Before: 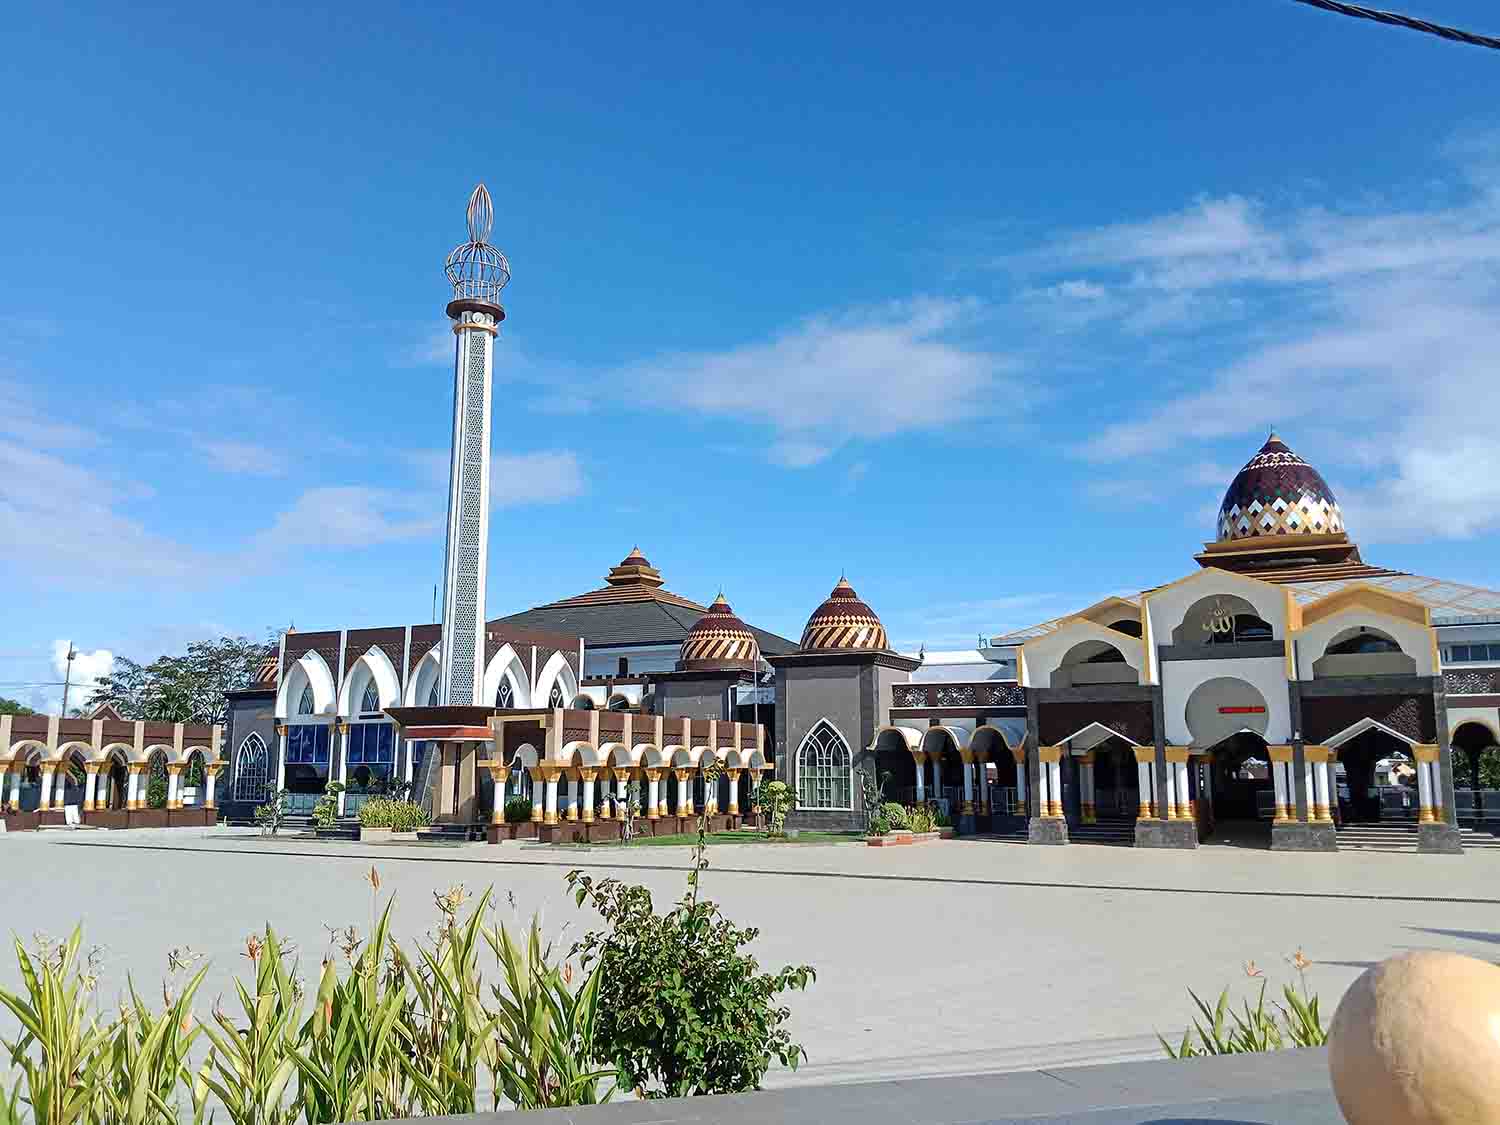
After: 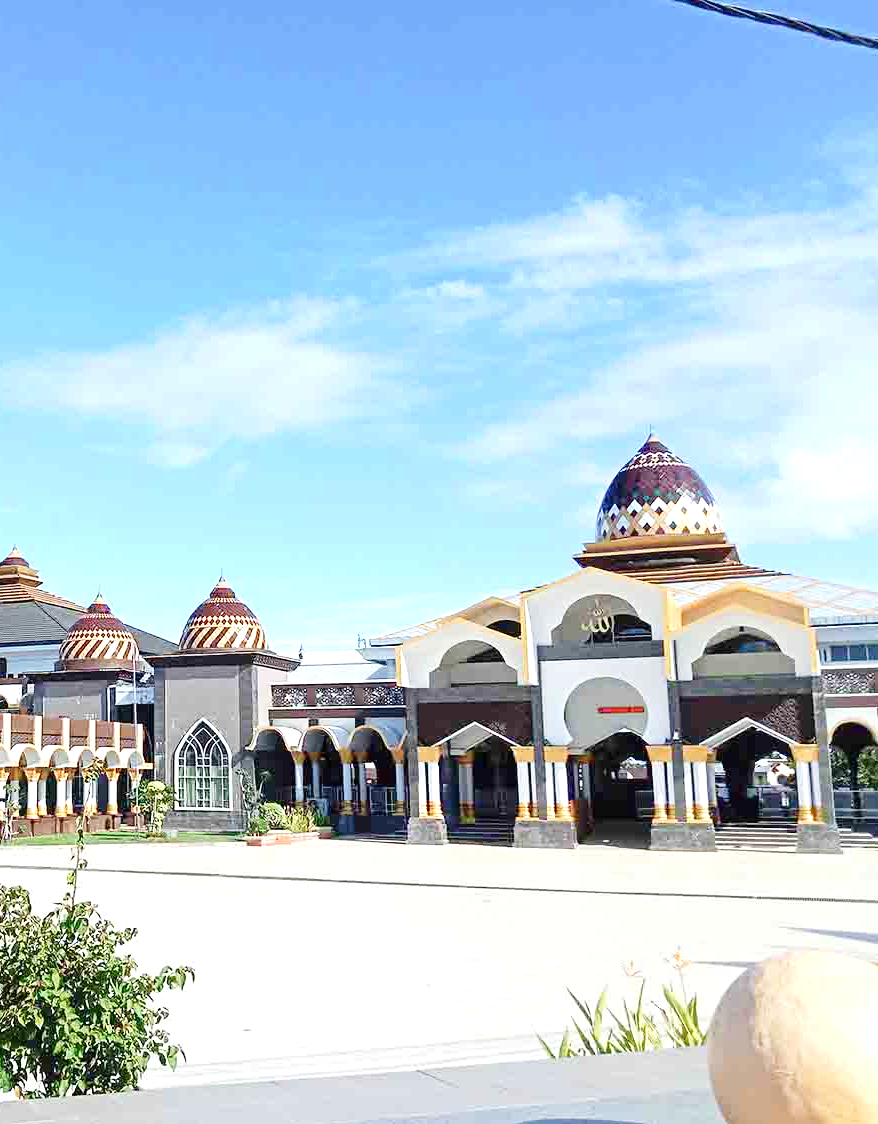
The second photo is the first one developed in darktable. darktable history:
tone curve: curves: ch0 [(0, 0) (0.003, 0.004) (0.011, 0.015) (0.025, 0.033) (0.044, 0.058) (0.069, 0.091) (0.1, 0.131) (0.136, 0.179) (0.177, 0.233) (0.224, 0.296) (0.277, 0.364) (0.335, 0.434) (0.399, 0.511) (0.468, 0.584) (0.543, 0.656) (0.623, 0.729) (0.709, 0.799) (0.801, 0.874) (0.898, 0.936) (1, 1)], preserve colors none
crop: left 41.402%
exposure: black level correction 0, exposure 0.9 EV, compensate highlight preservation false
